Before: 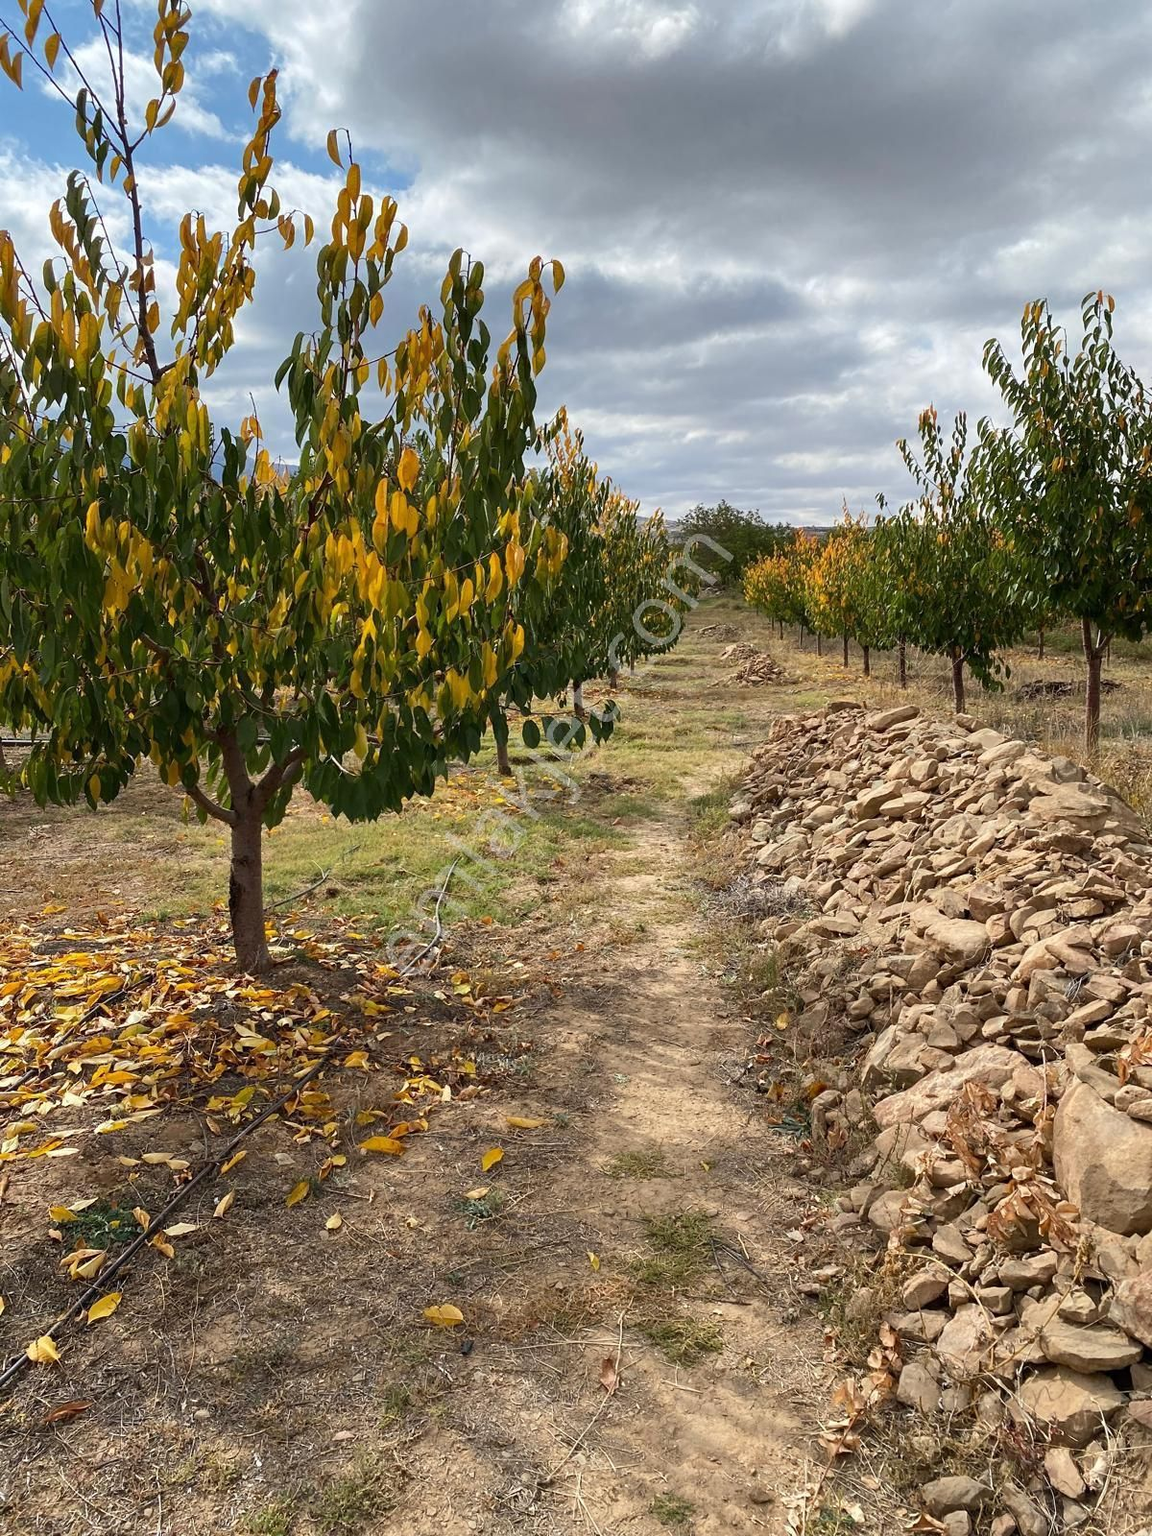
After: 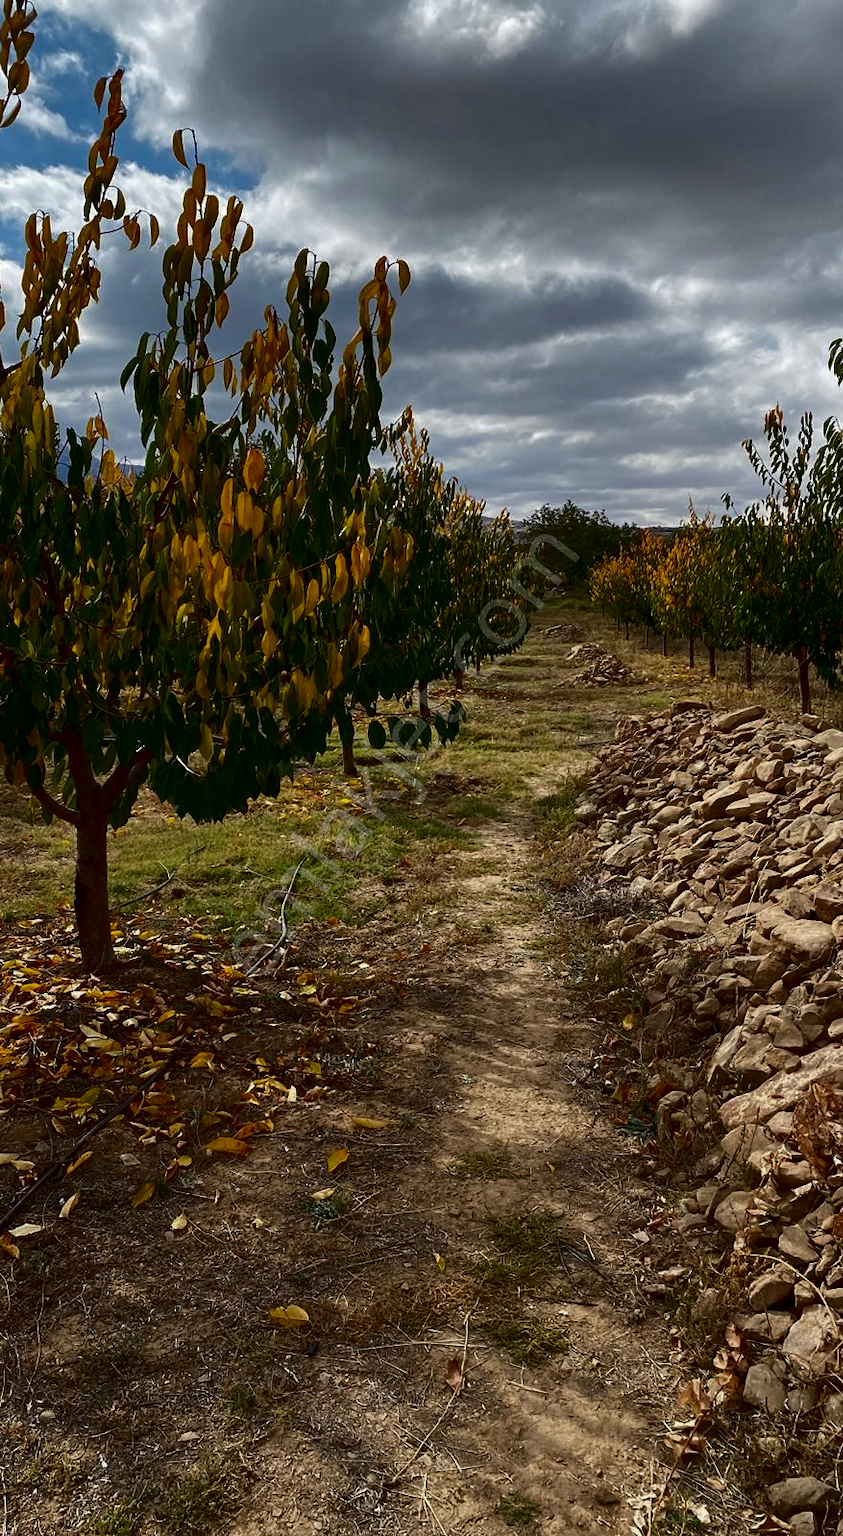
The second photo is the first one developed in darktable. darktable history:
contrast brightness saturation: brightness -0.52
crop: left 13.443%, right 13.31%
